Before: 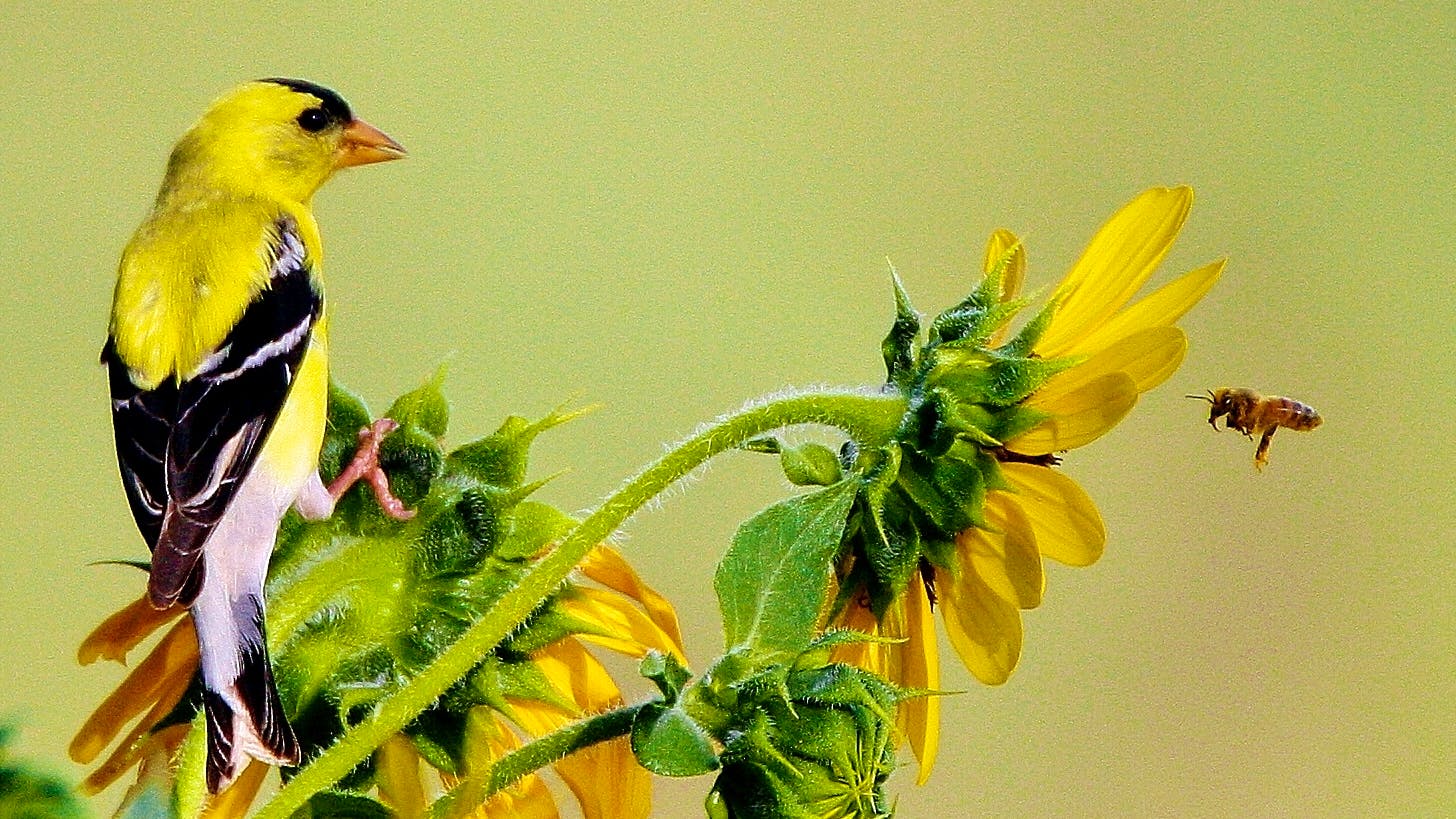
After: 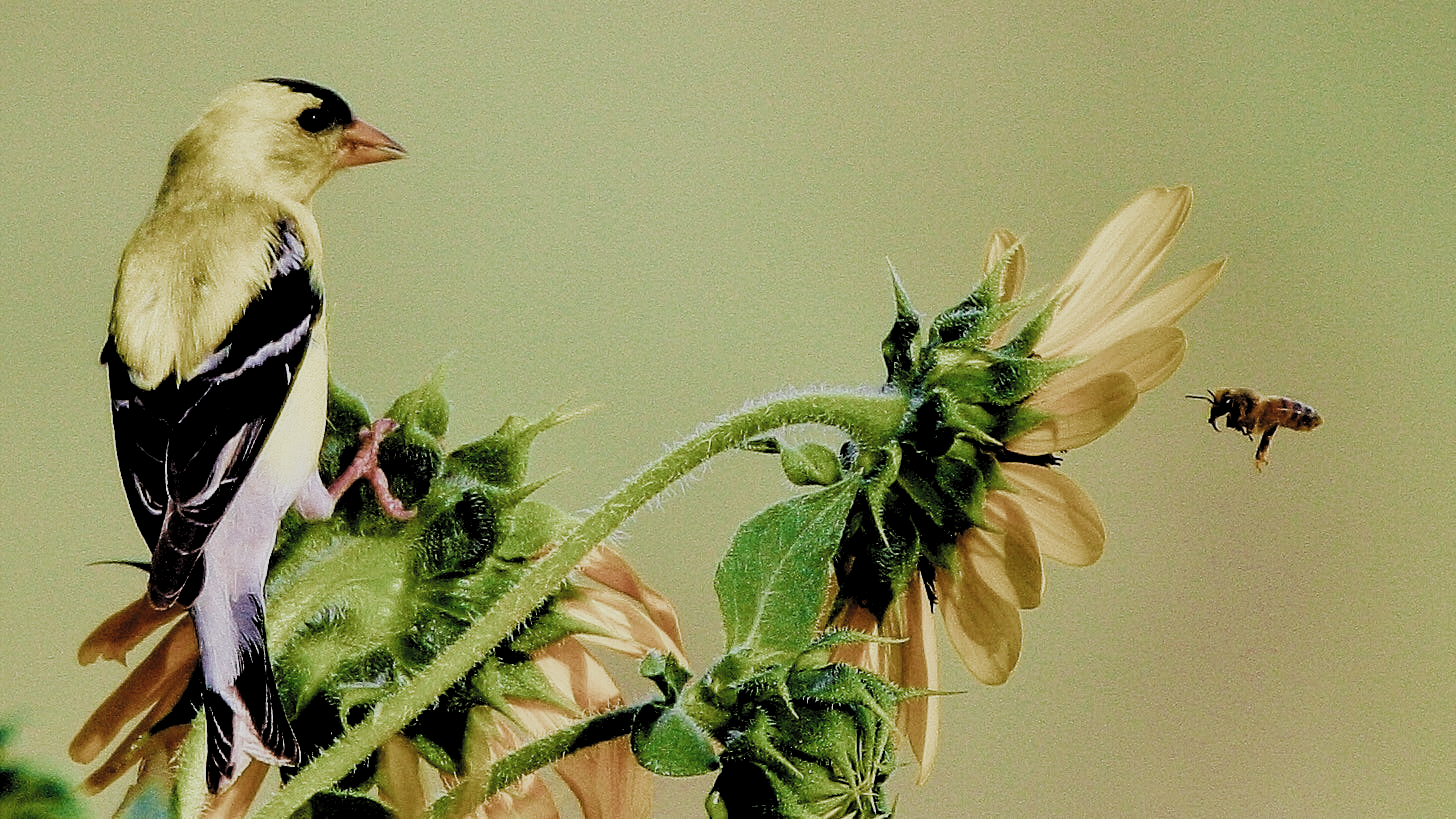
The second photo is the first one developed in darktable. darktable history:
filmic rgb: black relative exposure -3.94 EV, white relative exposure 3.14 EV, hardness 2.87, color science v5 (2021), contrast in shadows safe, contrast in highlights safe
levels: levels [0.116, 0.574, 1]
